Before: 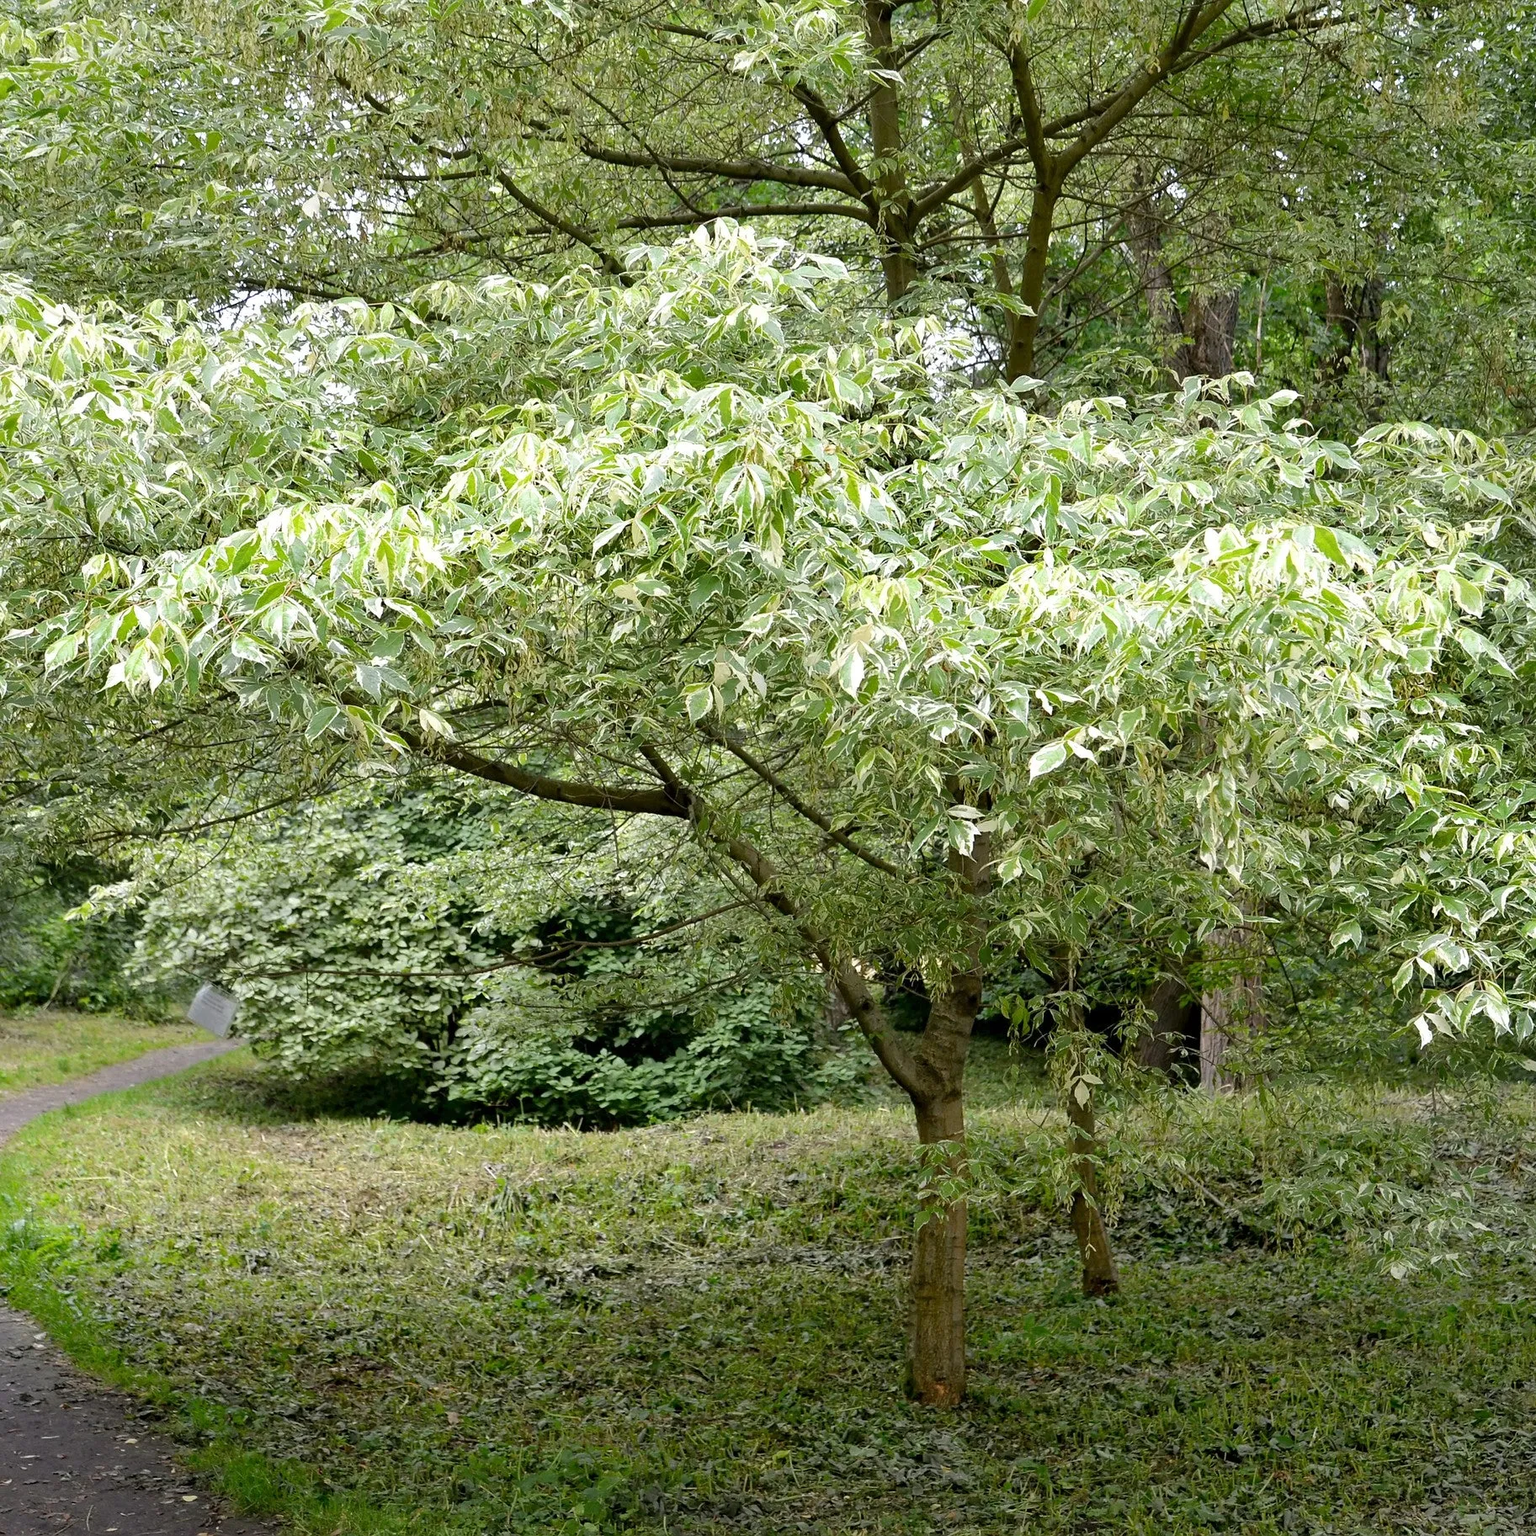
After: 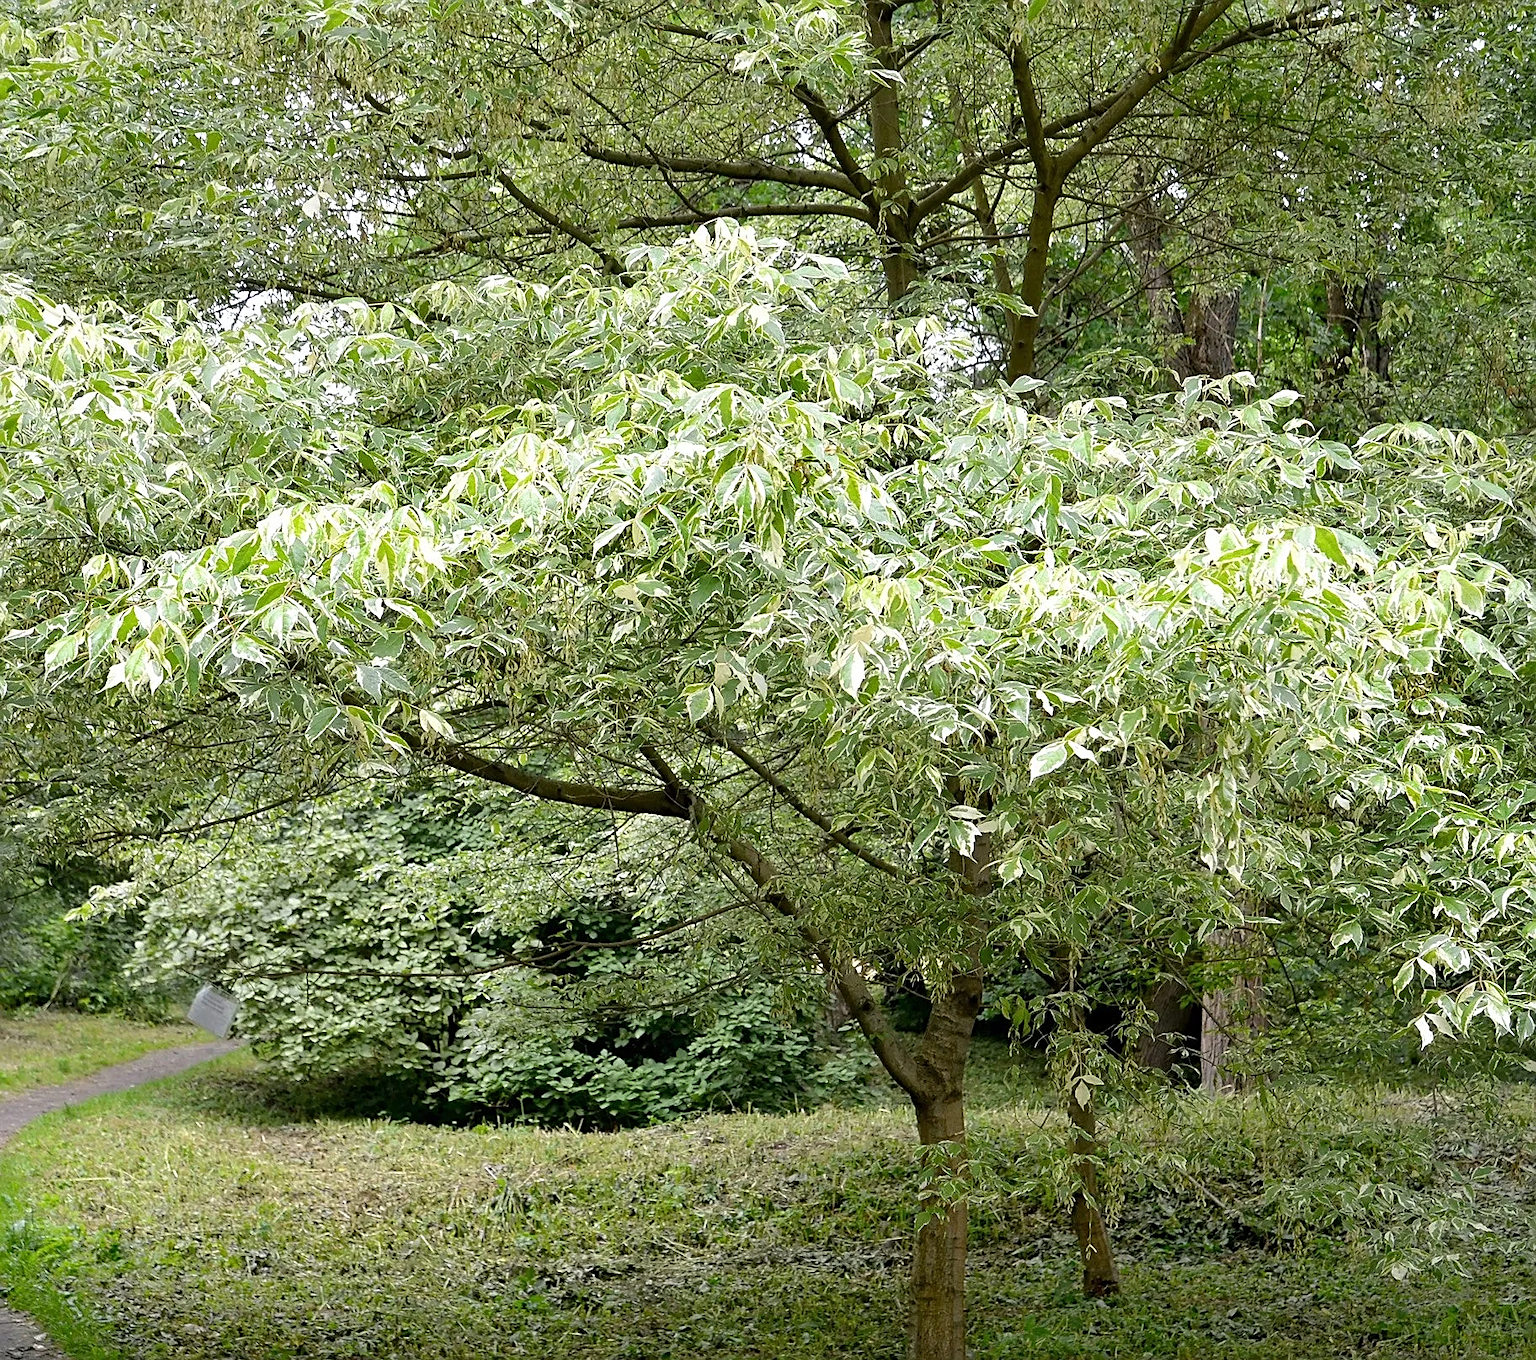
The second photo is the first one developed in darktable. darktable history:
crop and rotate: top 0%, bottom 11.49%
sharpen: on, module defaults
